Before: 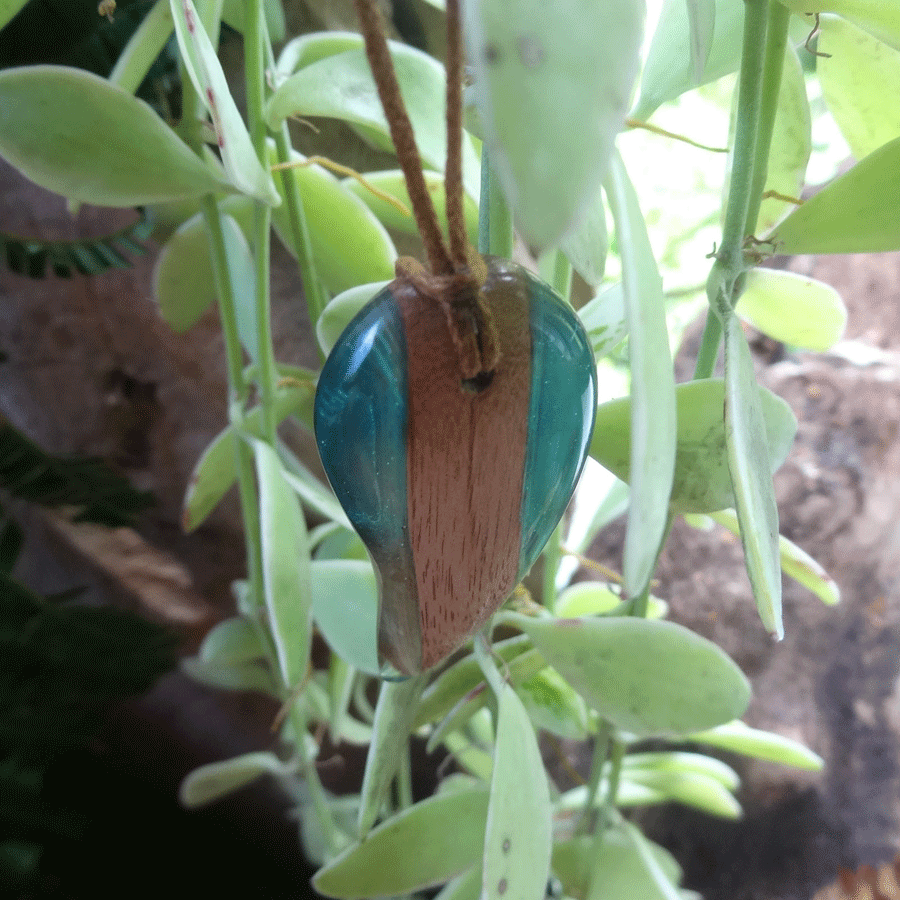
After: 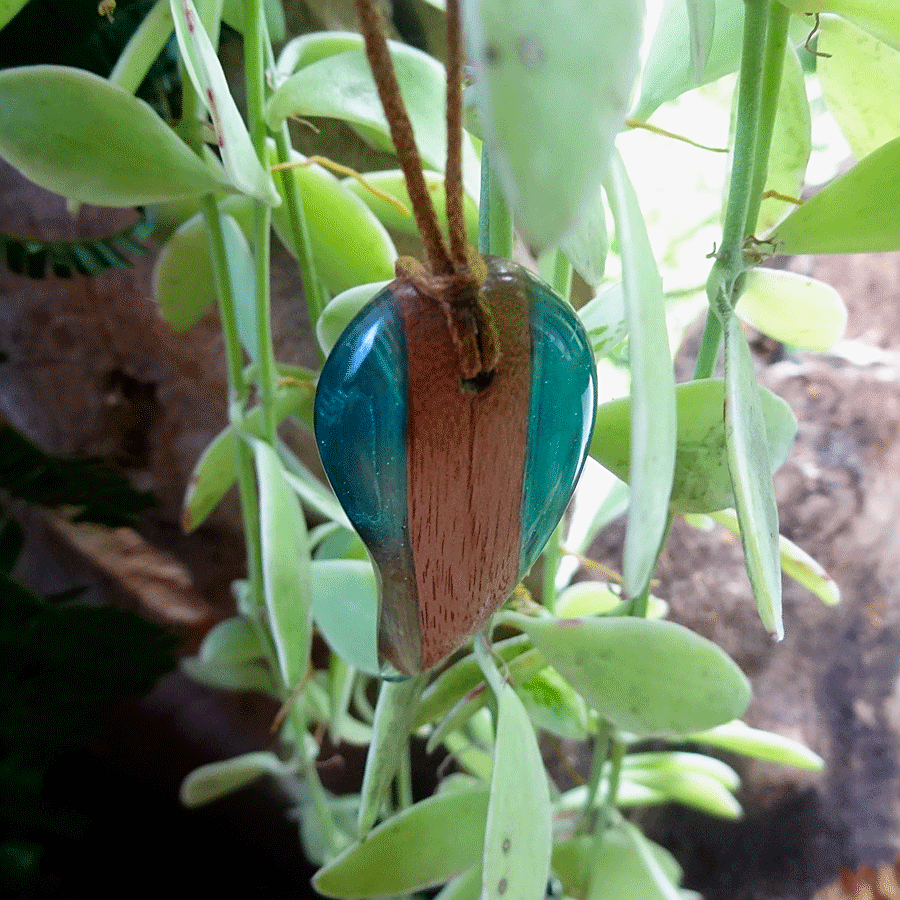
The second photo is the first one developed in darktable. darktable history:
filmic rgb: black relative exposure -12.01 EV, white relative exposure 2.82 EV, threshold 3.02 EV, target black luminance 0%, hardness 8.12, latitude 70.43%, contrast 1.138, highlights saturation mix 10.25%, shadows ↔ highlights balance -0.388%, preserve chrominance no, color science v5 (2021), enable highlight reconstruction true
sharpen: on, module defaults
